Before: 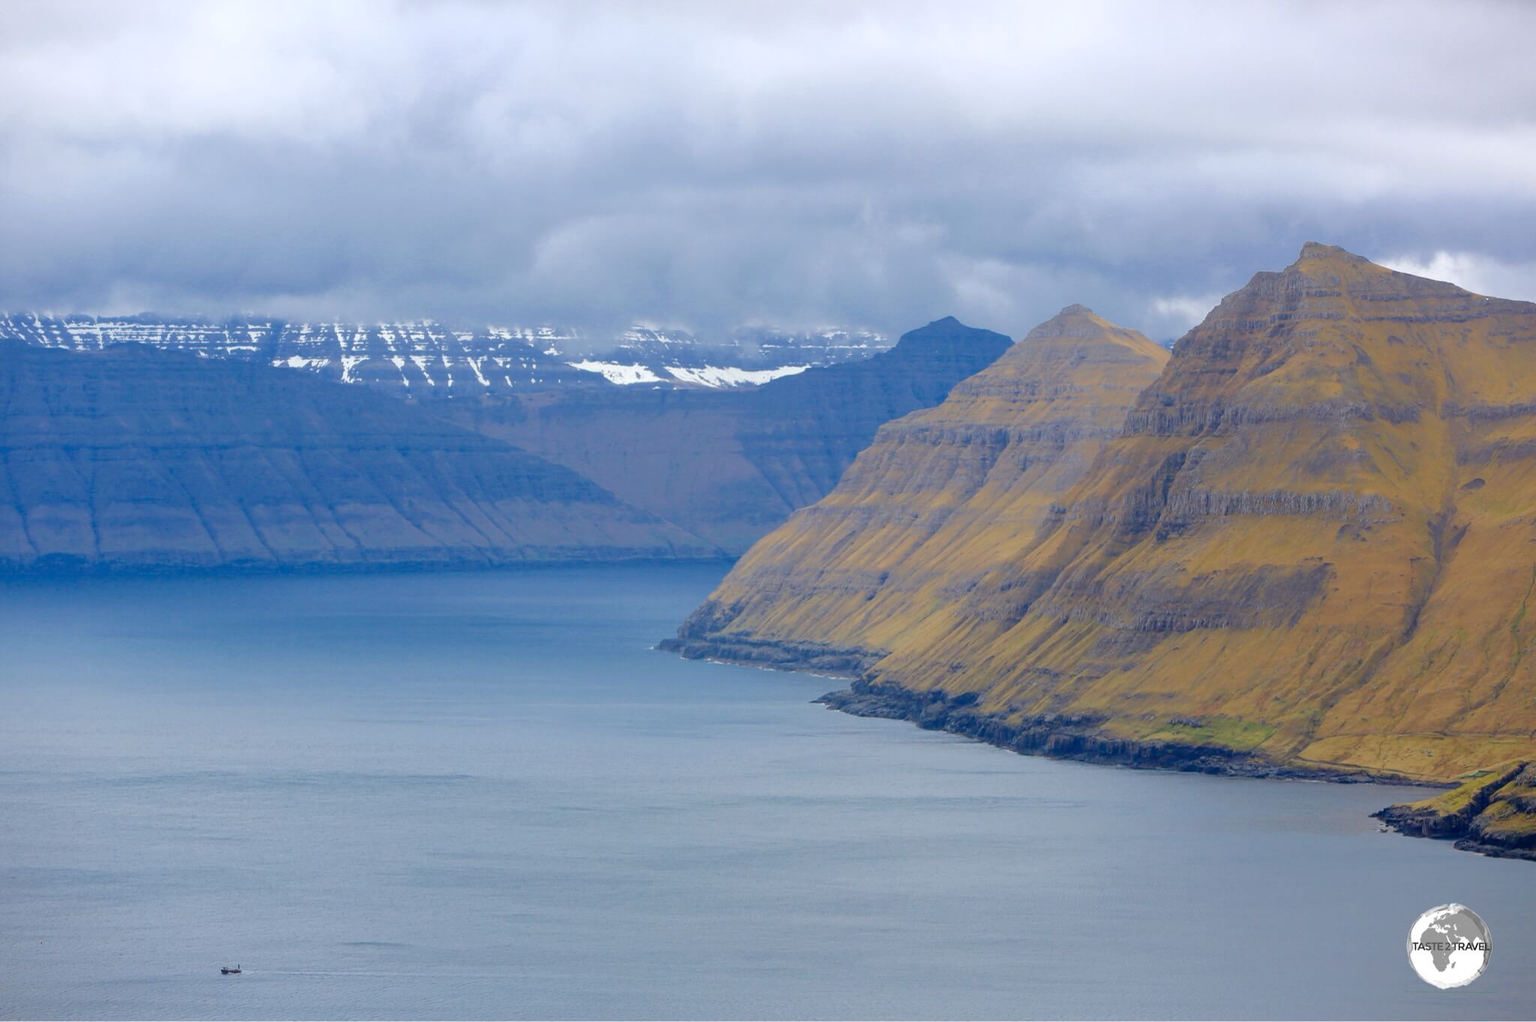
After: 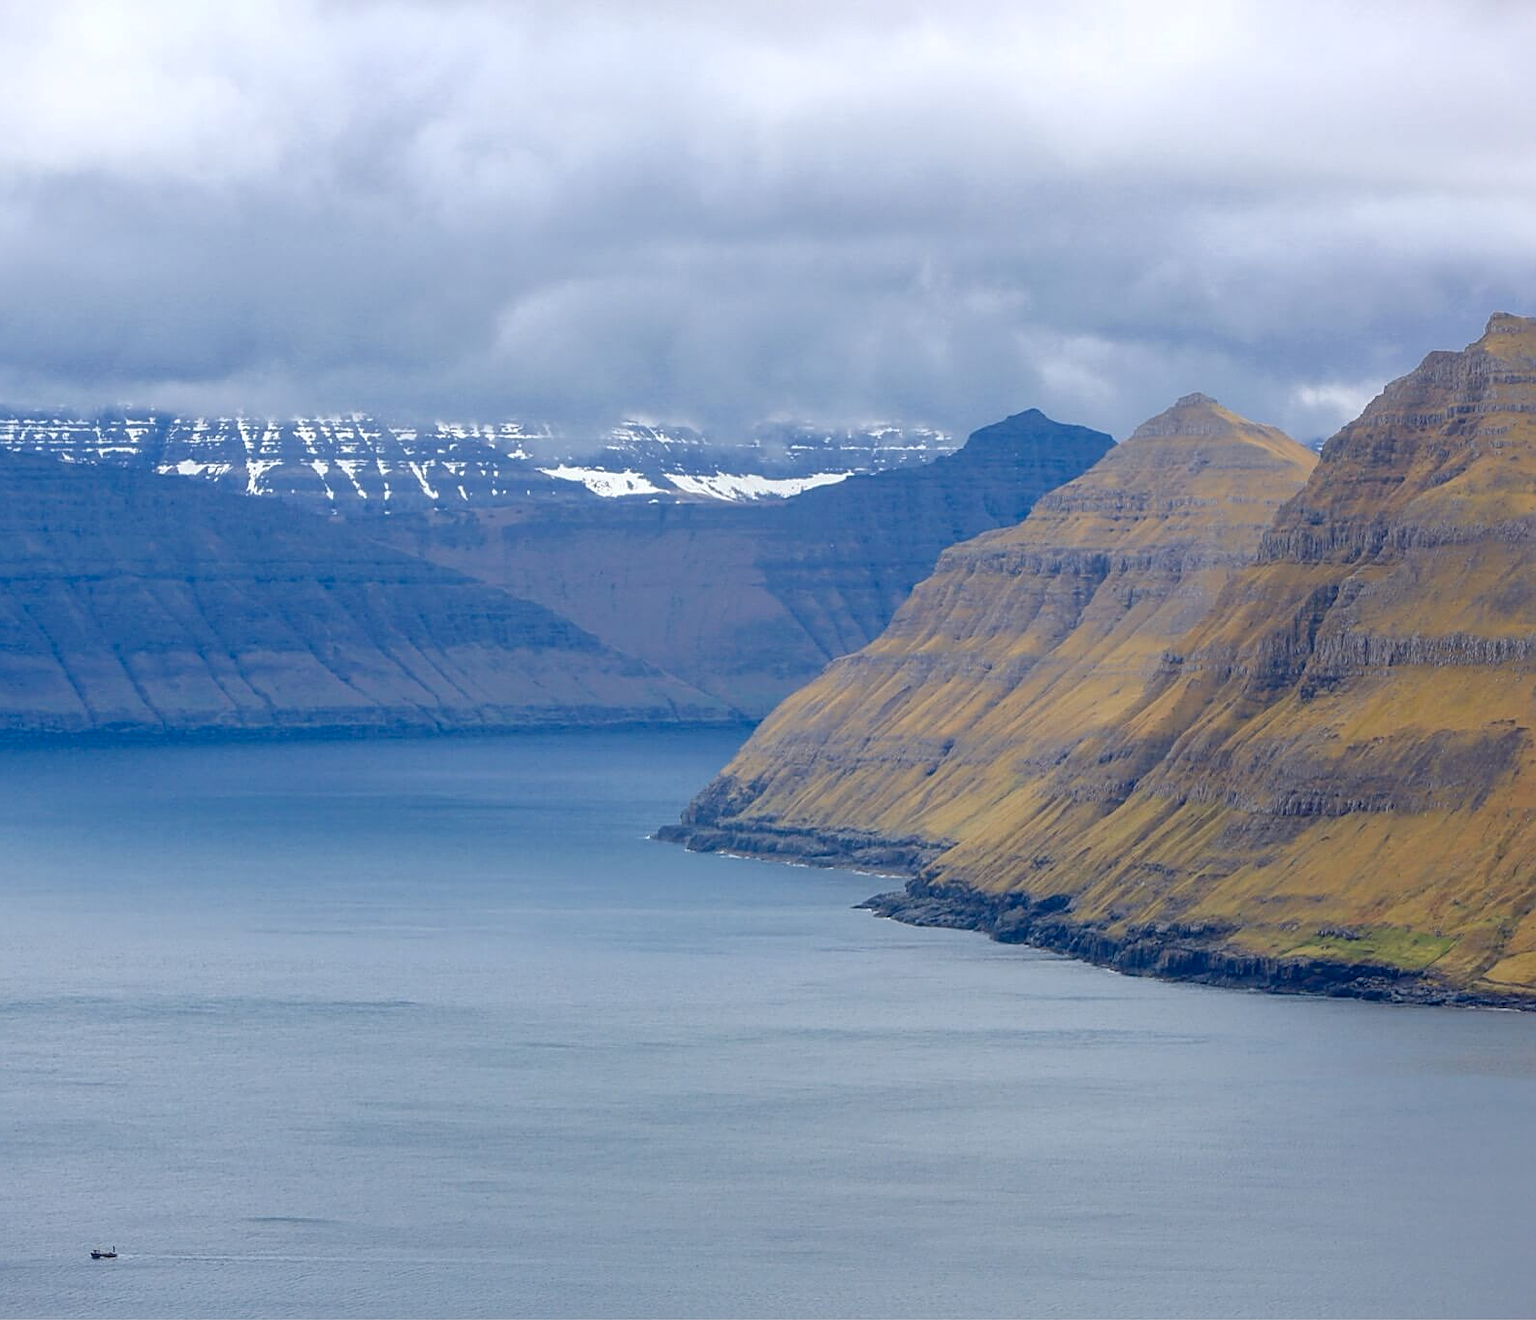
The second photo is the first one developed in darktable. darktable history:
local contrast: on, module defaults
sharpen: on, module defaults
crop: left 9.847%, right 12.794%
